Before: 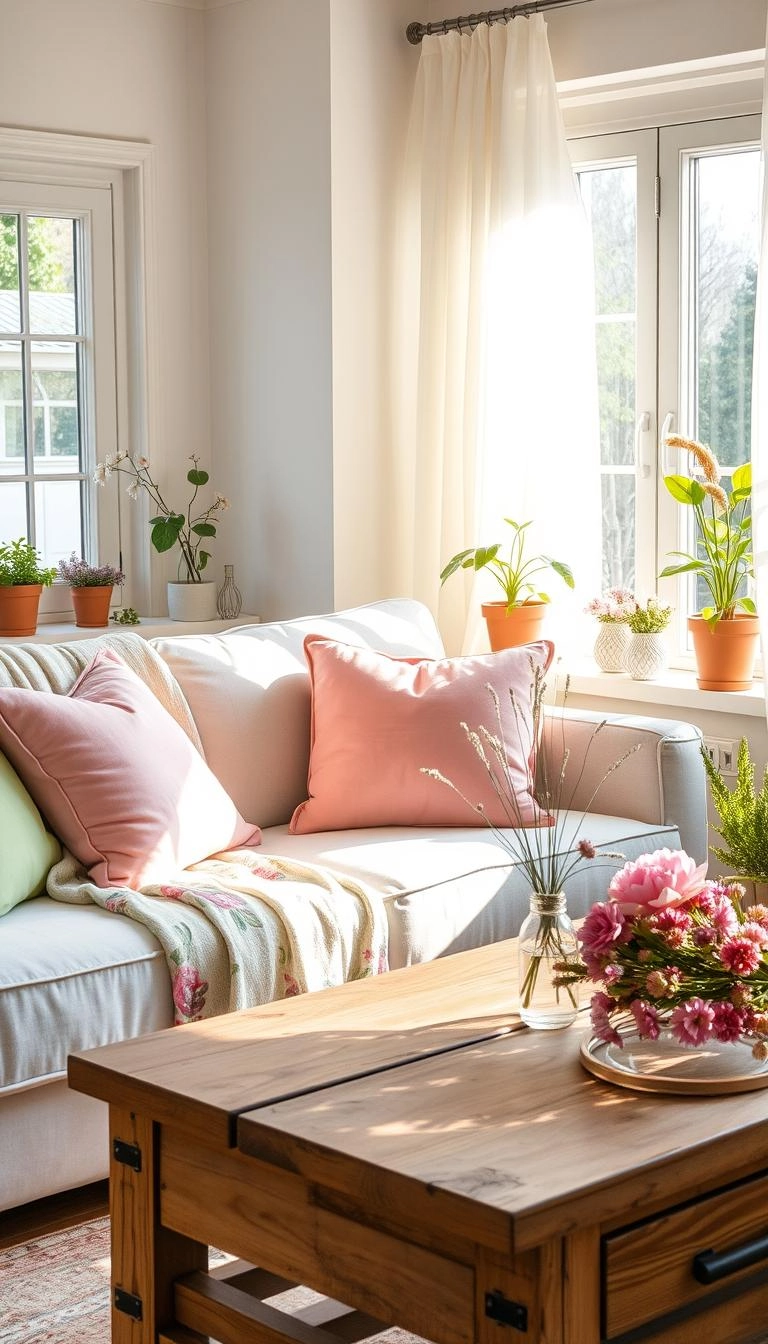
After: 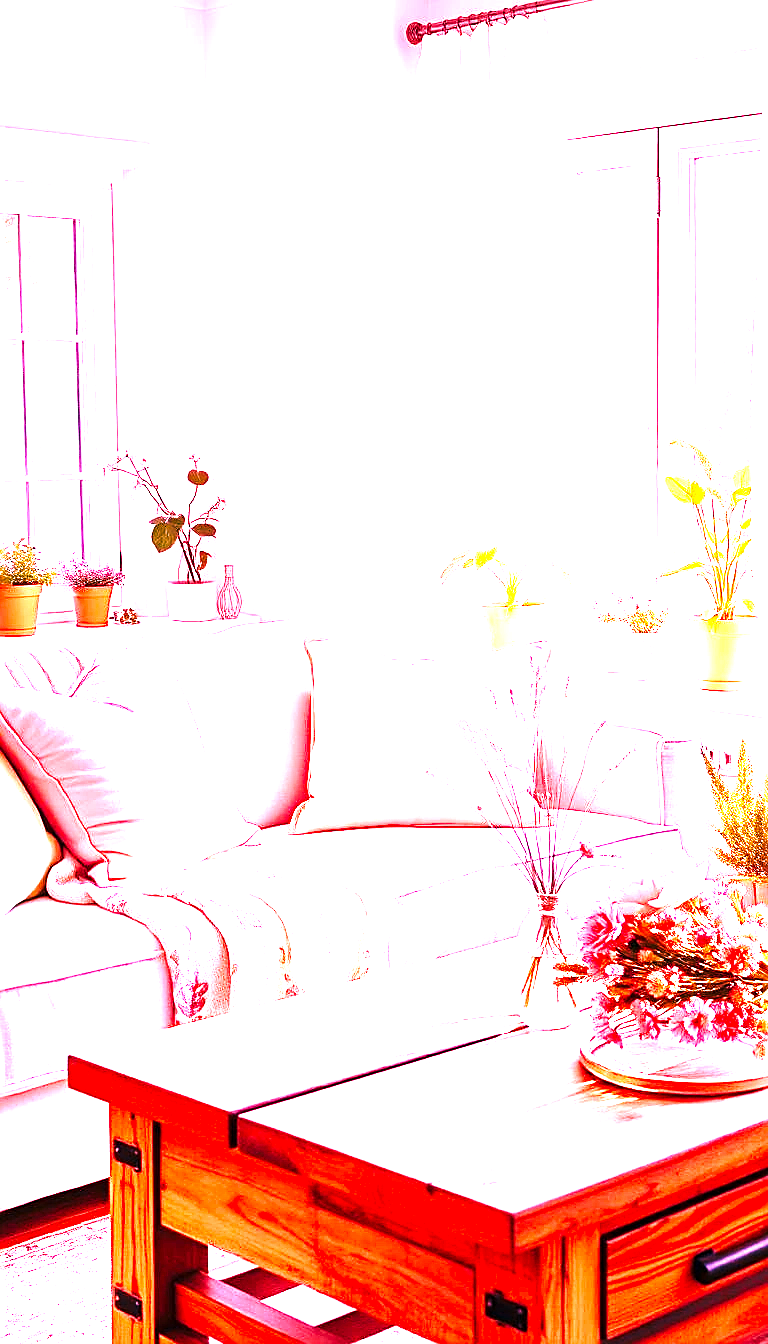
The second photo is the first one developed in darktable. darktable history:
sharpen: on, module defaults
base curve: curves: ch0 [(0, 0) (0.028, 0.03) (0.121, 0.232) (0.46, 0.748) (0.859, 0.968) (1, 1)], preserve colors none
graduated density: rotation -0.352°, offset 57.64
white balance: red 2.14, blue 1.588
local contrast: mode bilateral grid, contrast 20, coarseness 100, detail 150%, midtone range 0.2
levels: levels [0, 0.281, 0.562]
tone curve: curves: ch0 [(0, 0) (0.797, 0.684) (1, 1)], color space Lab, linked channels, preserve colors none
